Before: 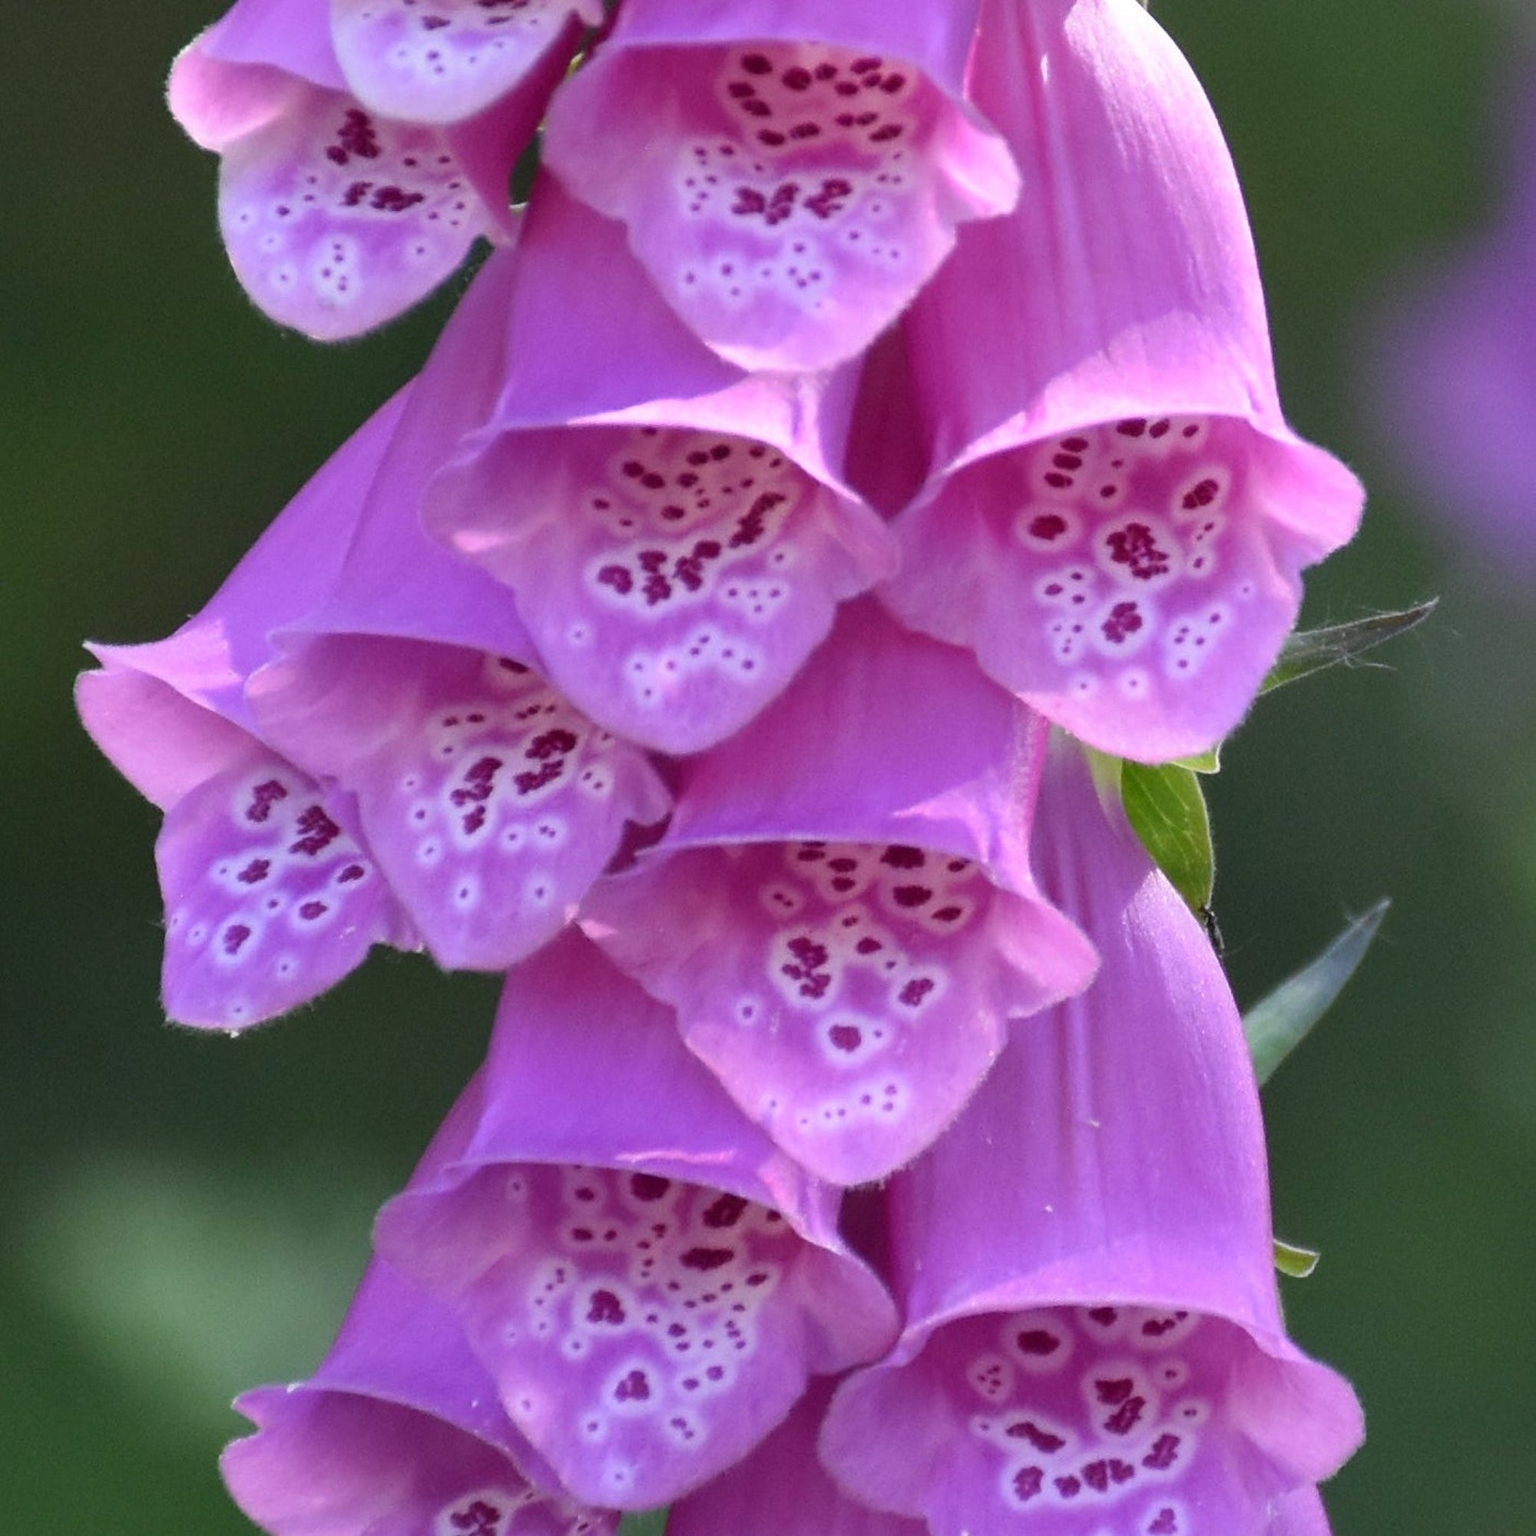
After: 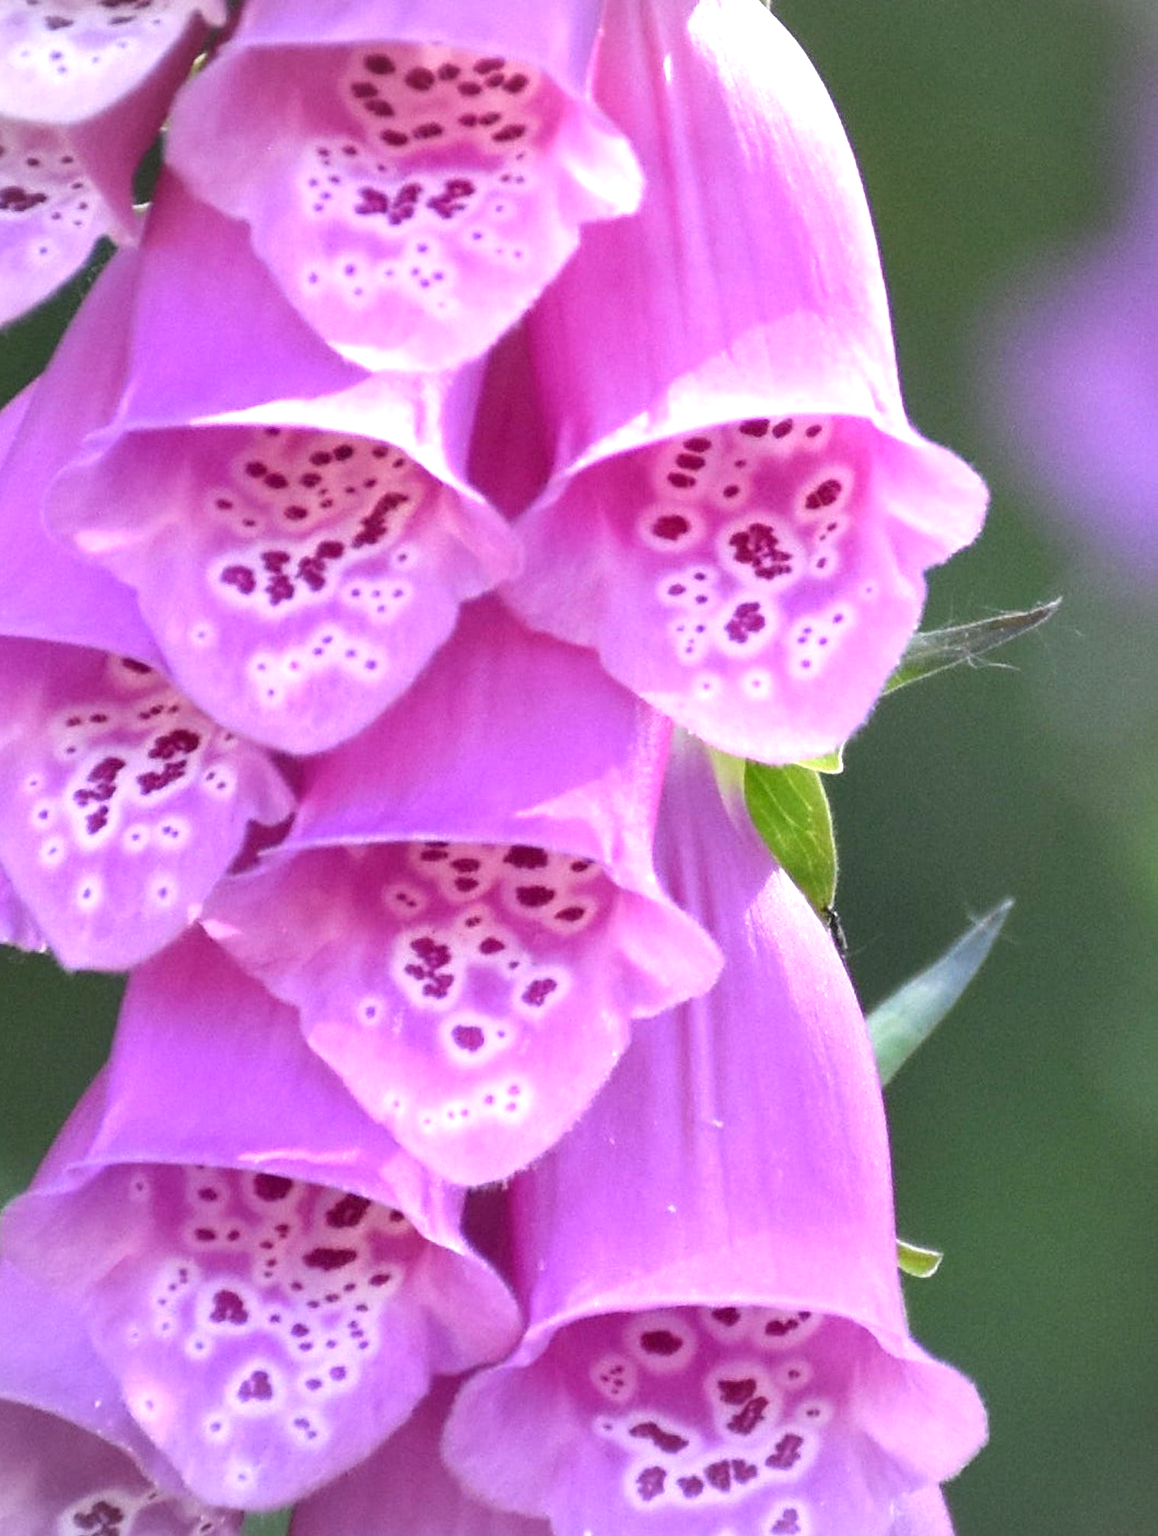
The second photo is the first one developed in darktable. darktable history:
vignetting: brightness -0.167
exposure: exposure 0.921 EV, compensate highlight preservation false
crop and rotate: left 24.6%
